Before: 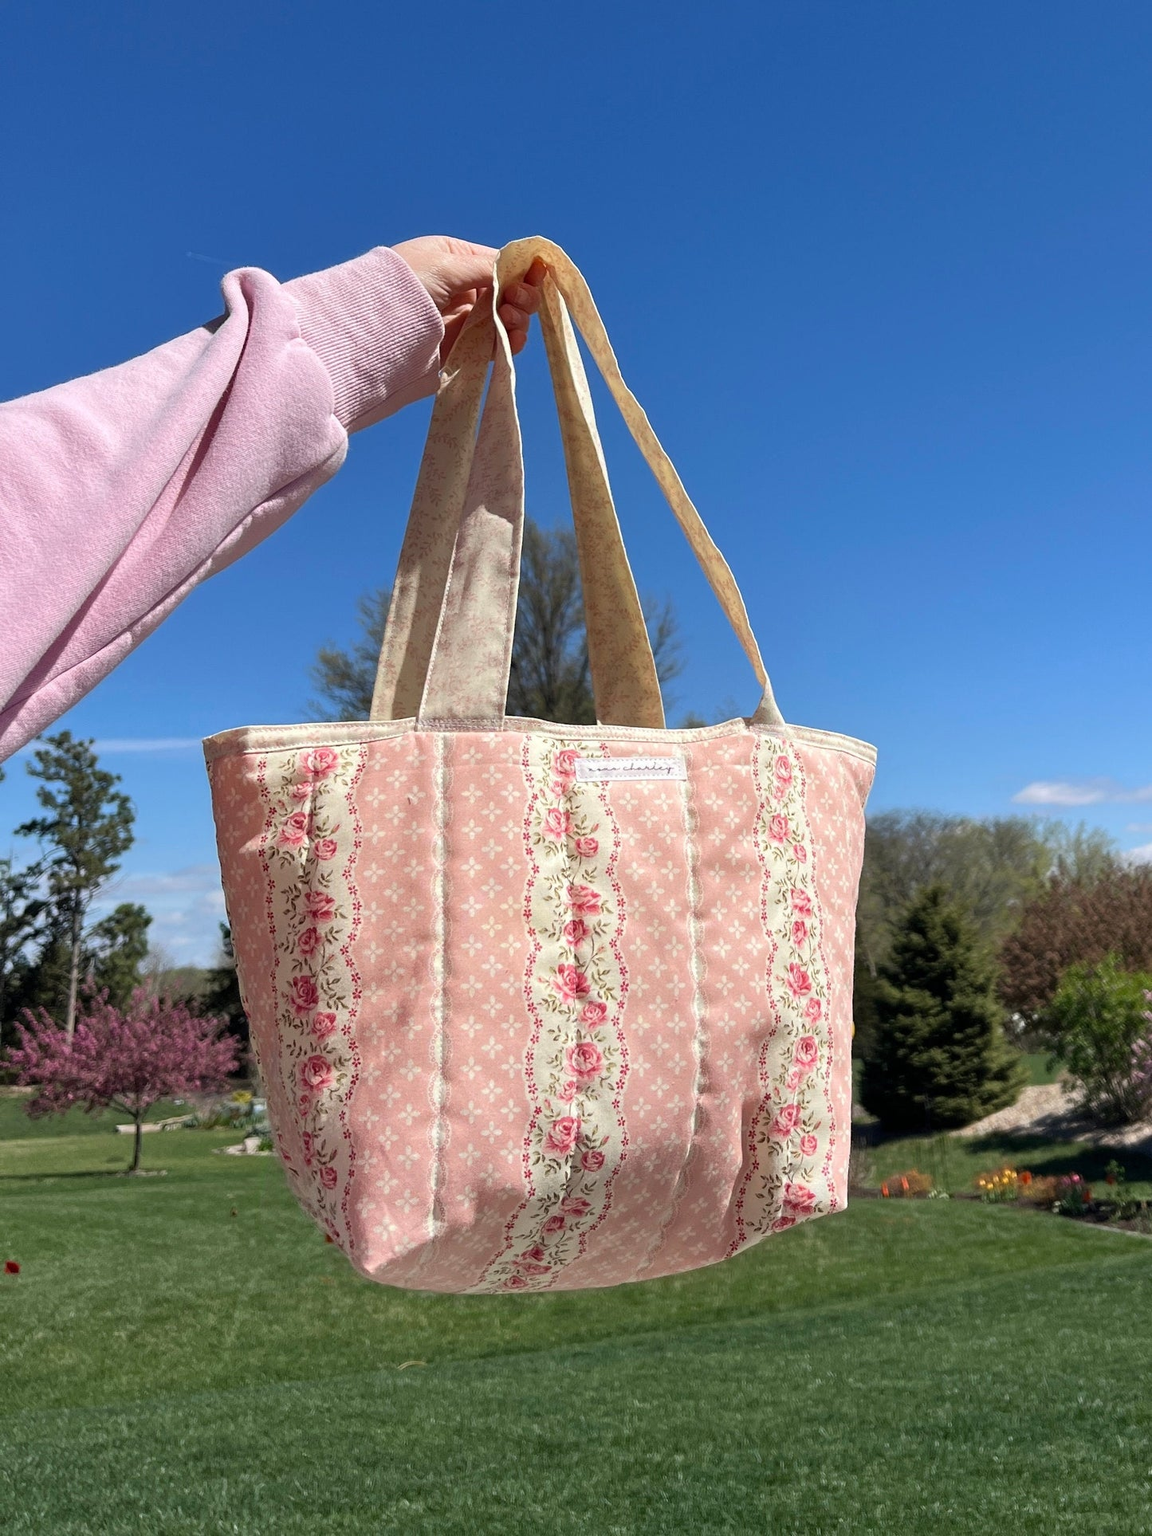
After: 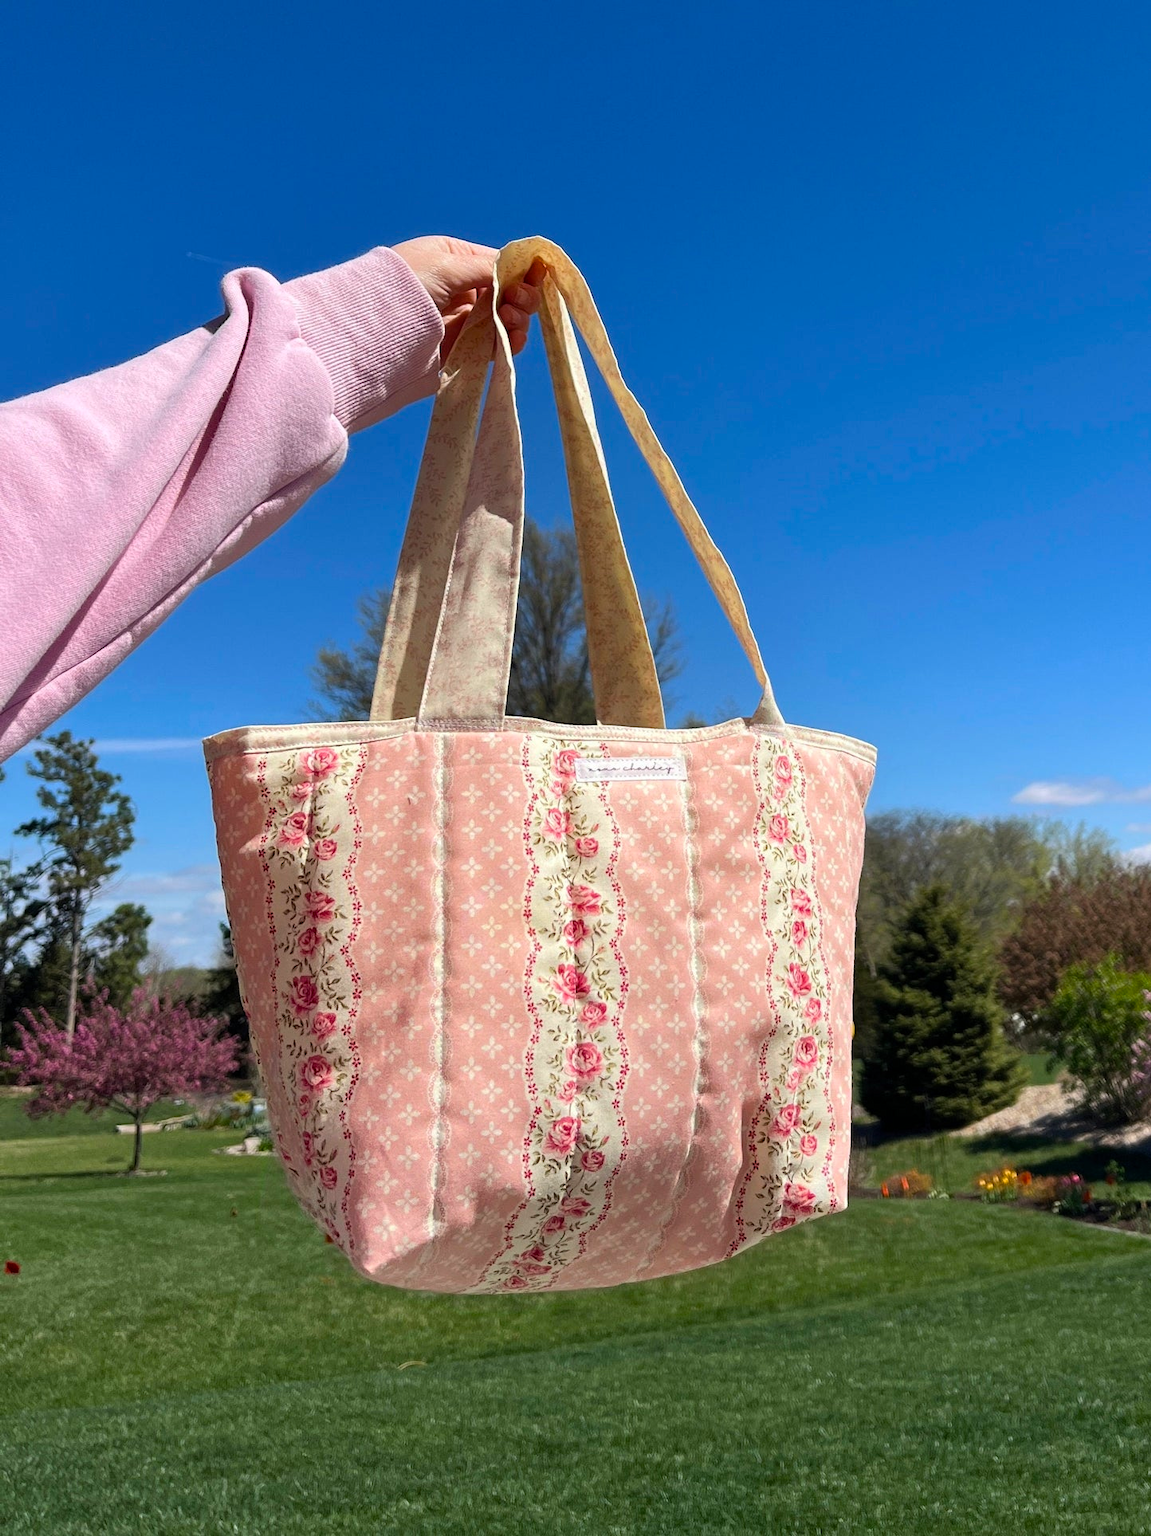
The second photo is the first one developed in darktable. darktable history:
color balance rgb: shadows lift › luminance -19.843%, perceptual saturation grading › global saturation 25.232%
